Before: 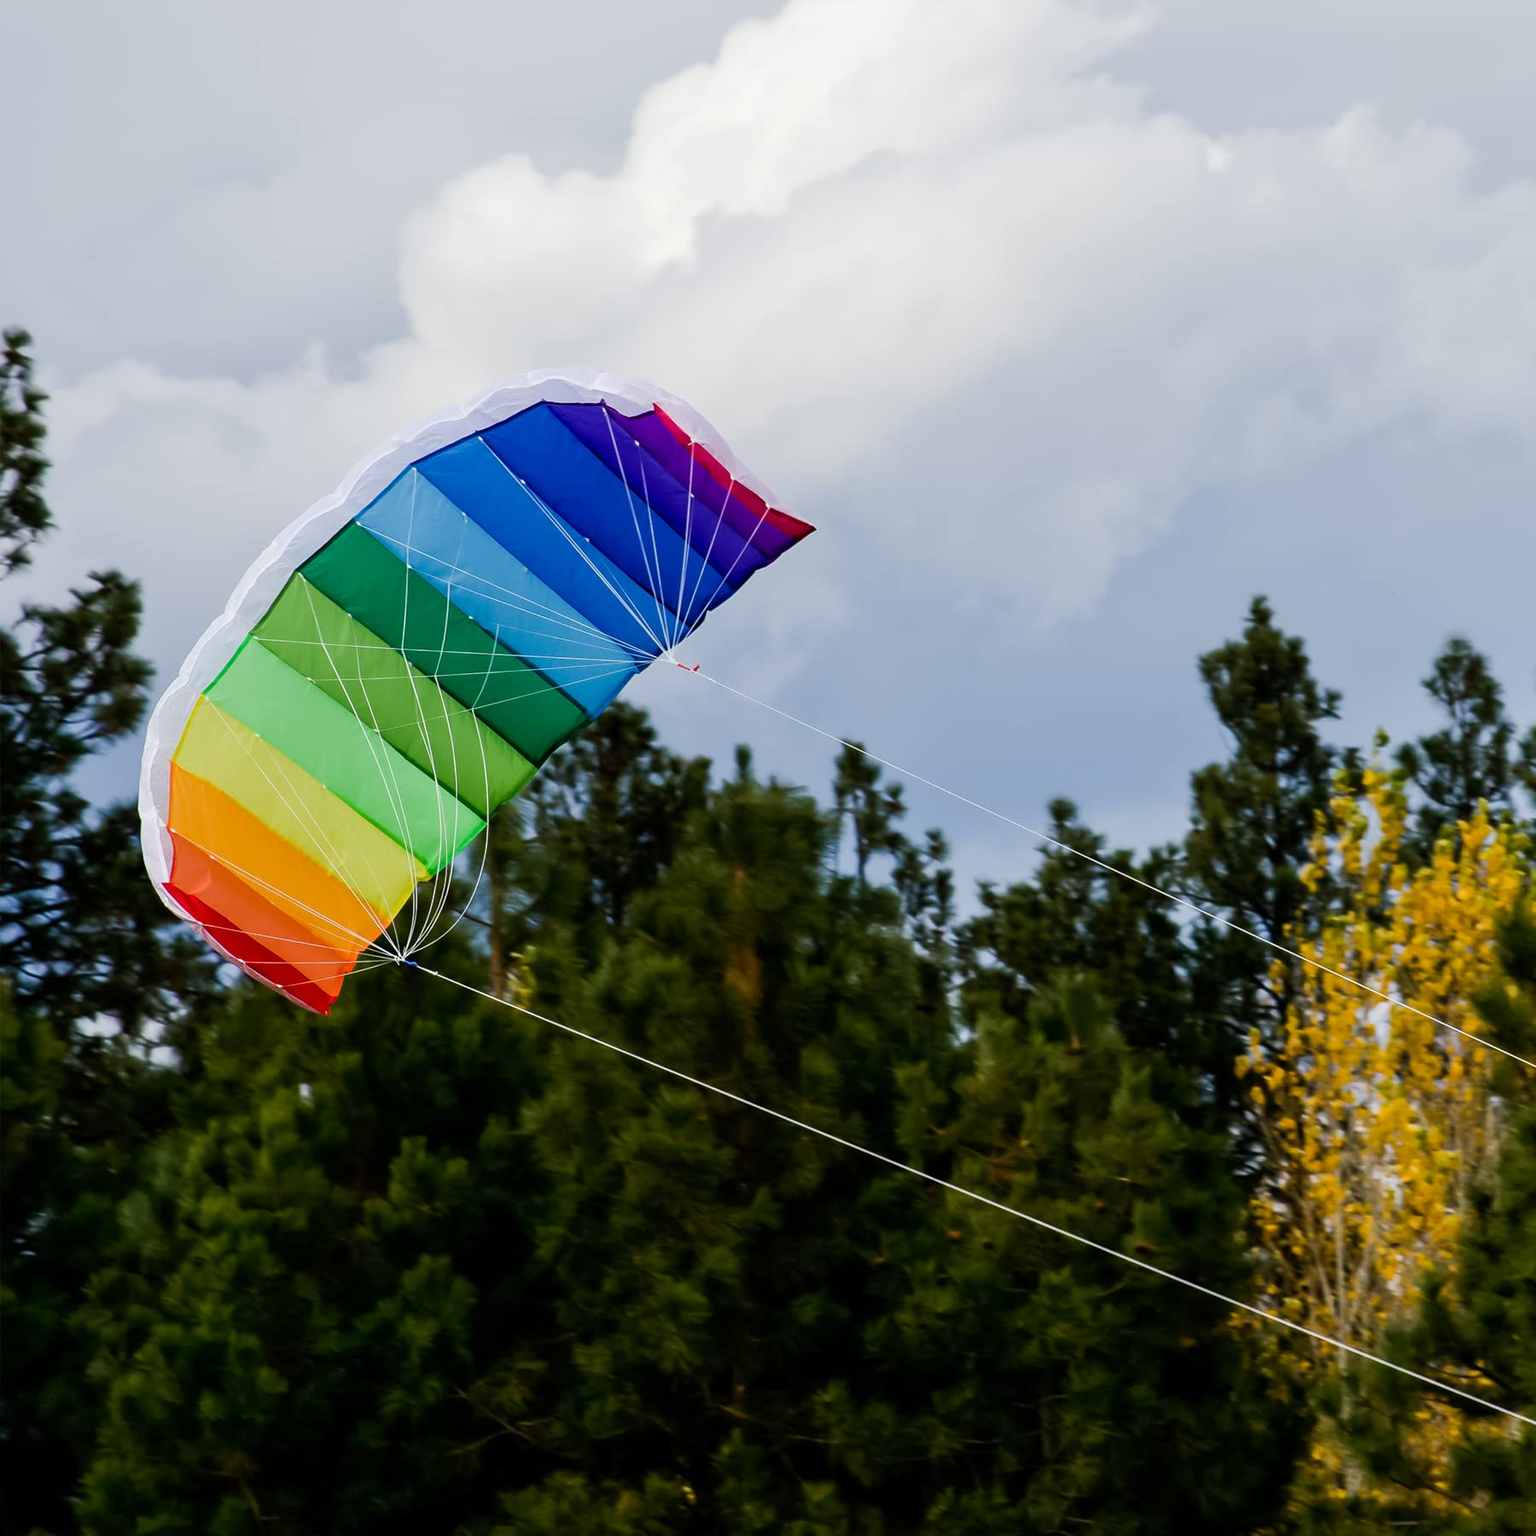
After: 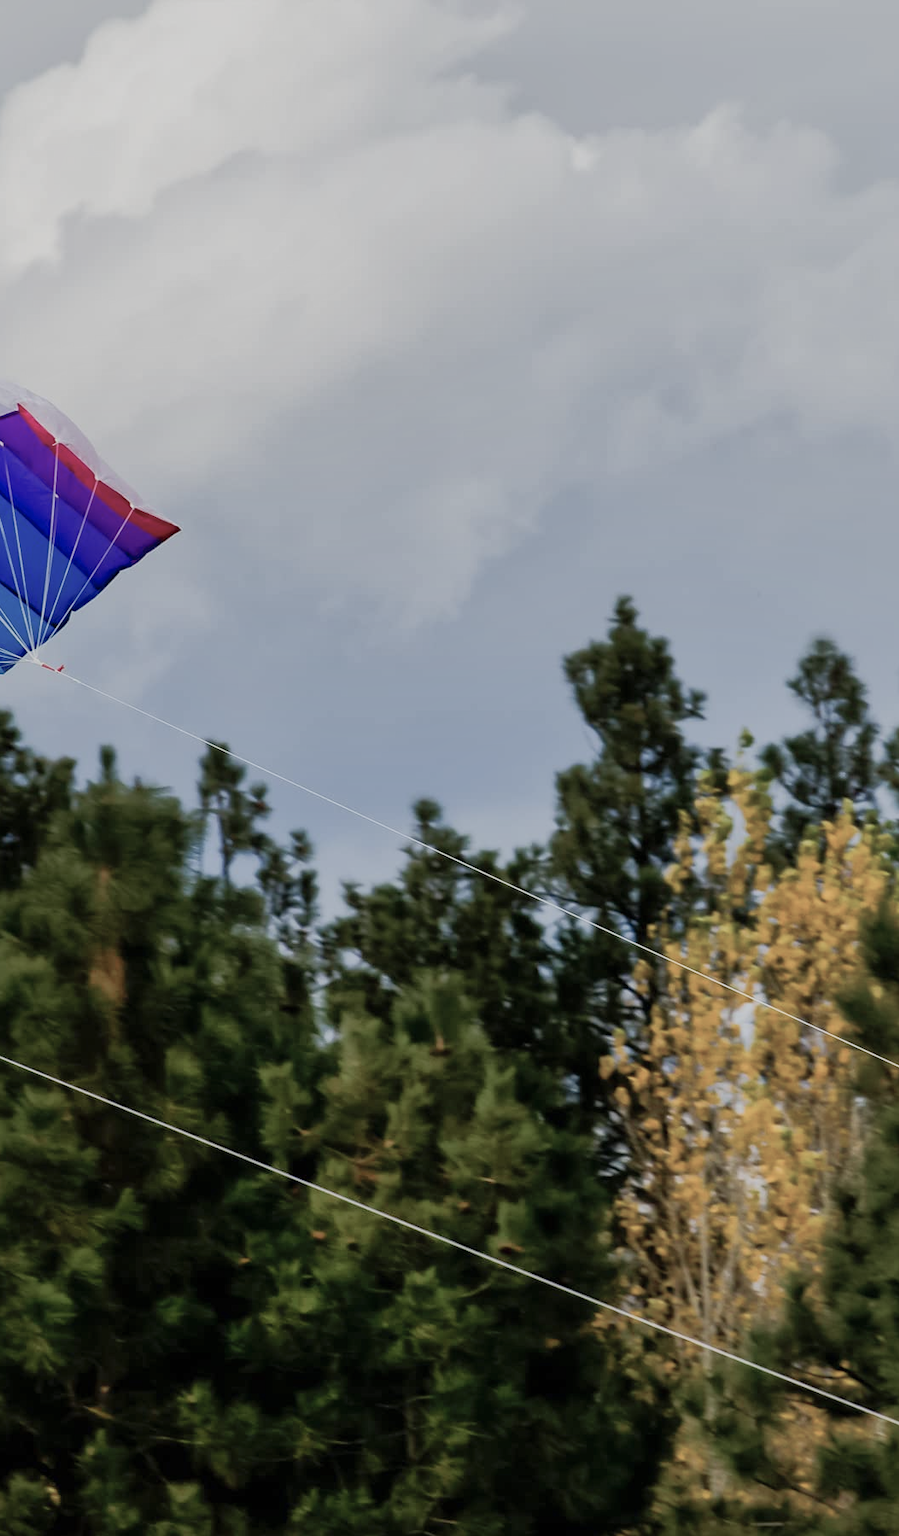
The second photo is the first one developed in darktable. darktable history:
crop: left 41.402%
shadows and highlights: on, module defaults
sigmoid: contrast 1.22, skew 0.65
color balance: input saturation 100.43%, contrast fulcrum 14.22%, output saturation 70.41%
